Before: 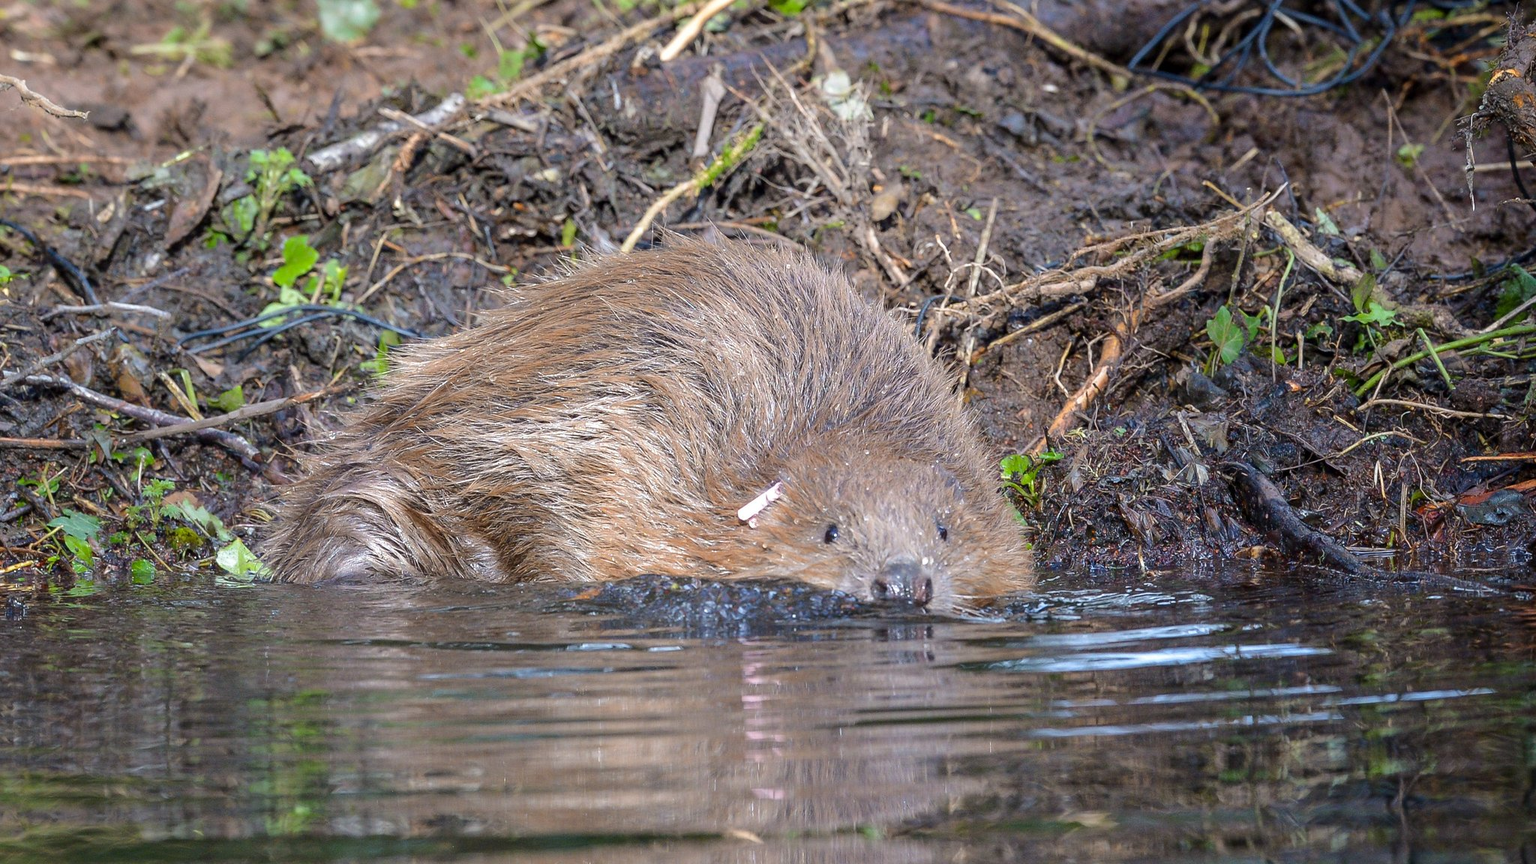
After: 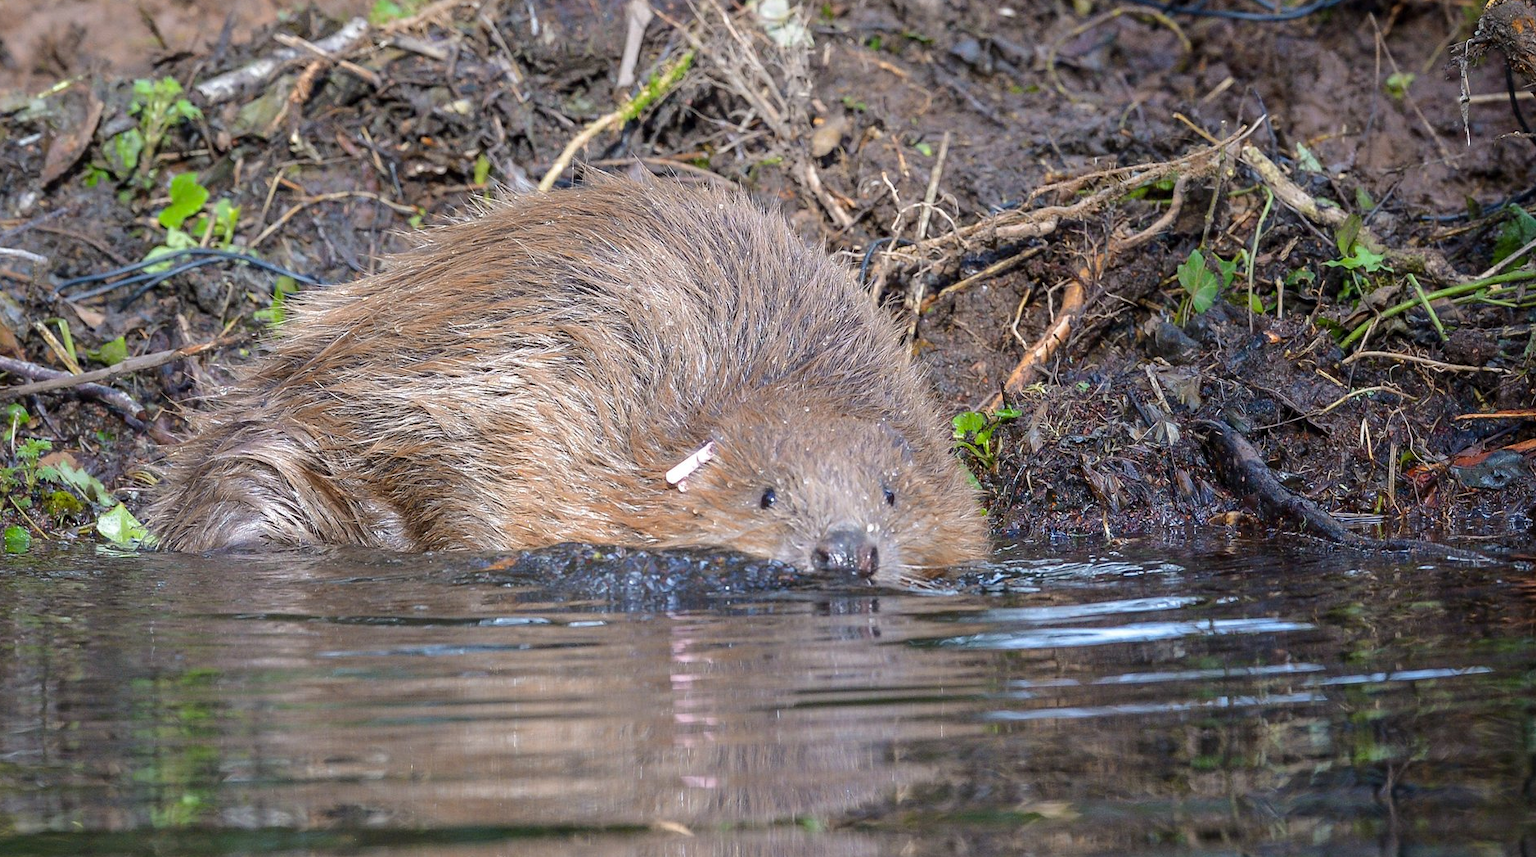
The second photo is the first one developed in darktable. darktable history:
crop and rotate: left 8.336%, top 8.957%
